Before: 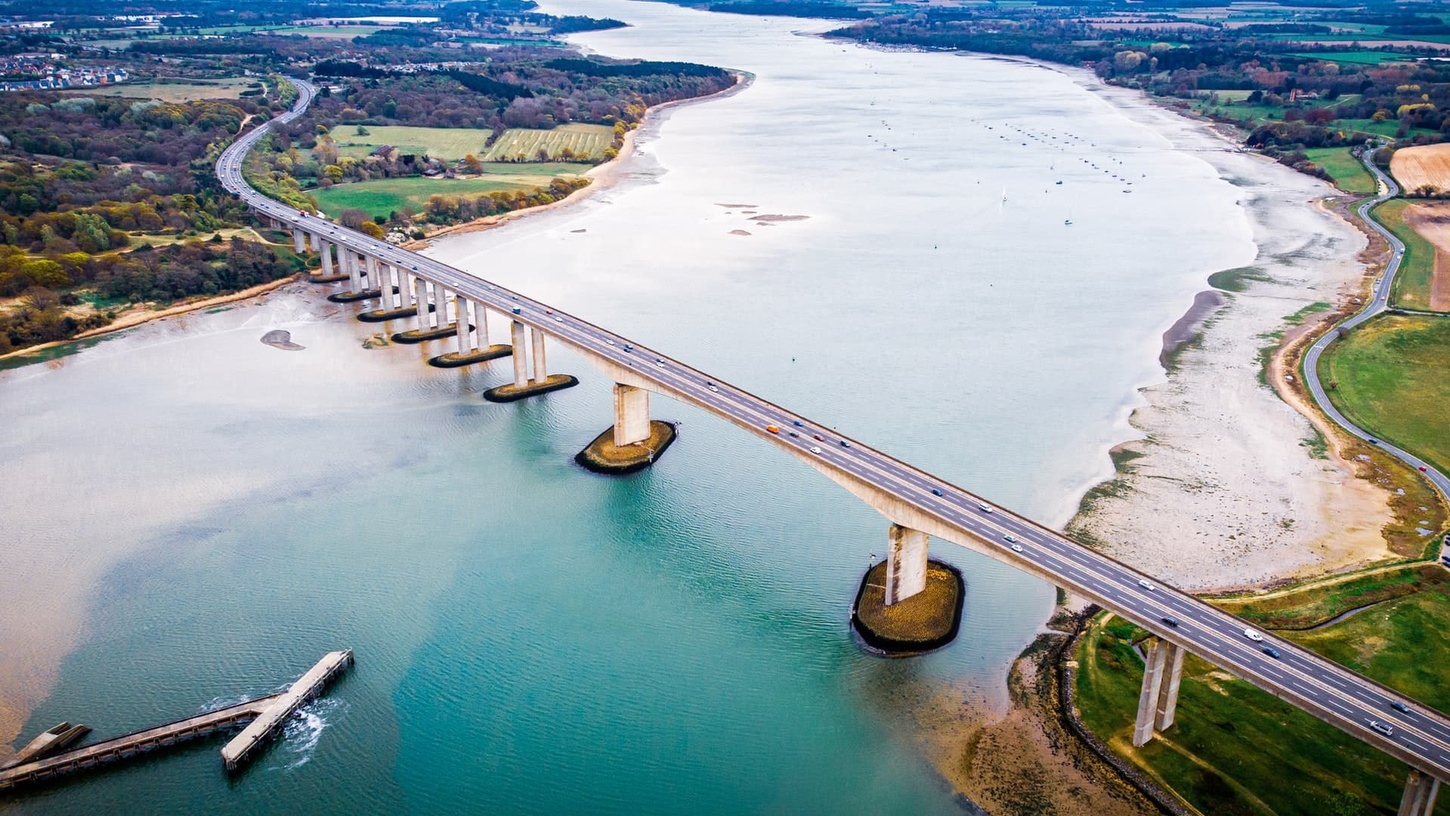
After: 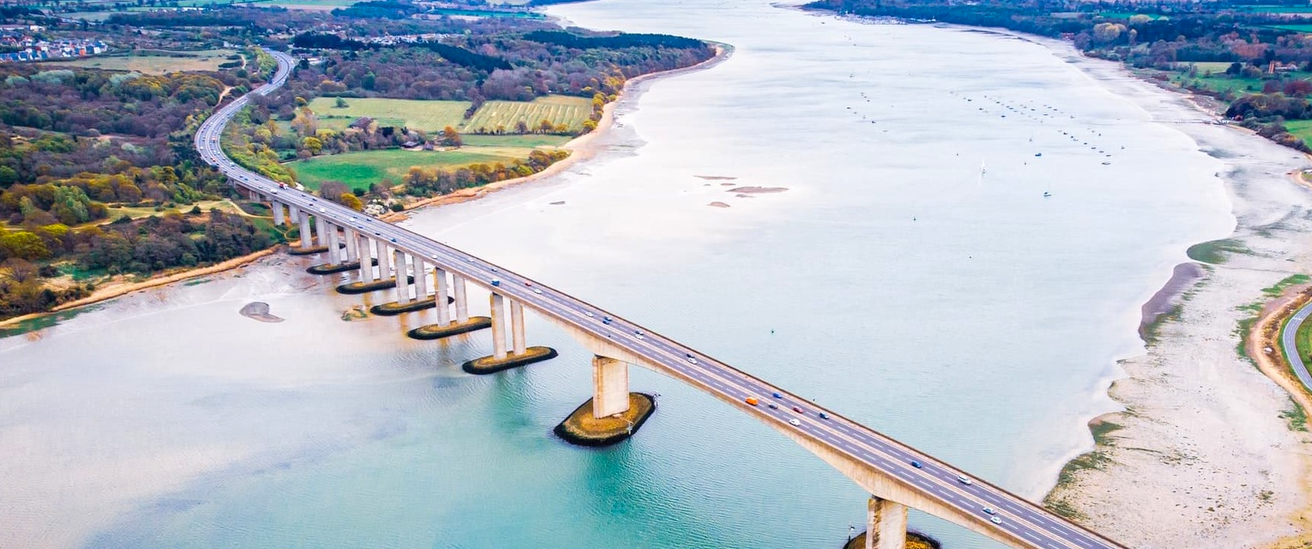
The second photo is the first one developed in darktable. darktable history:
contrast brightness saturation: brightness 0.09, saturation 0.19
crop: left 1.509%, top 3.452%, right 7.696%, bottom 28.452%
